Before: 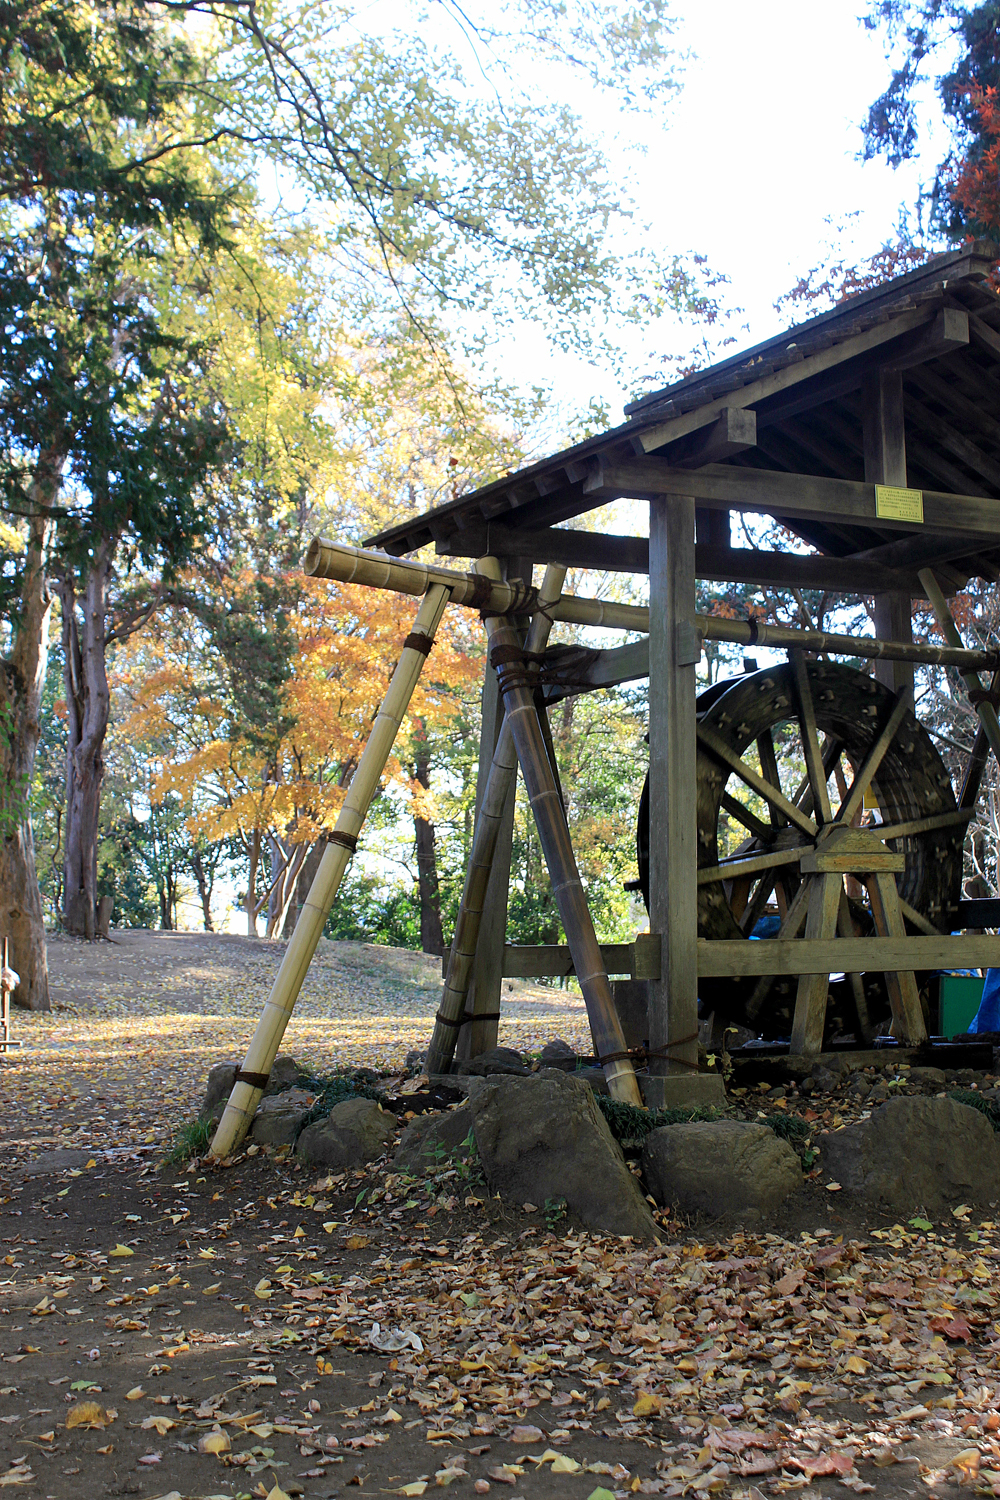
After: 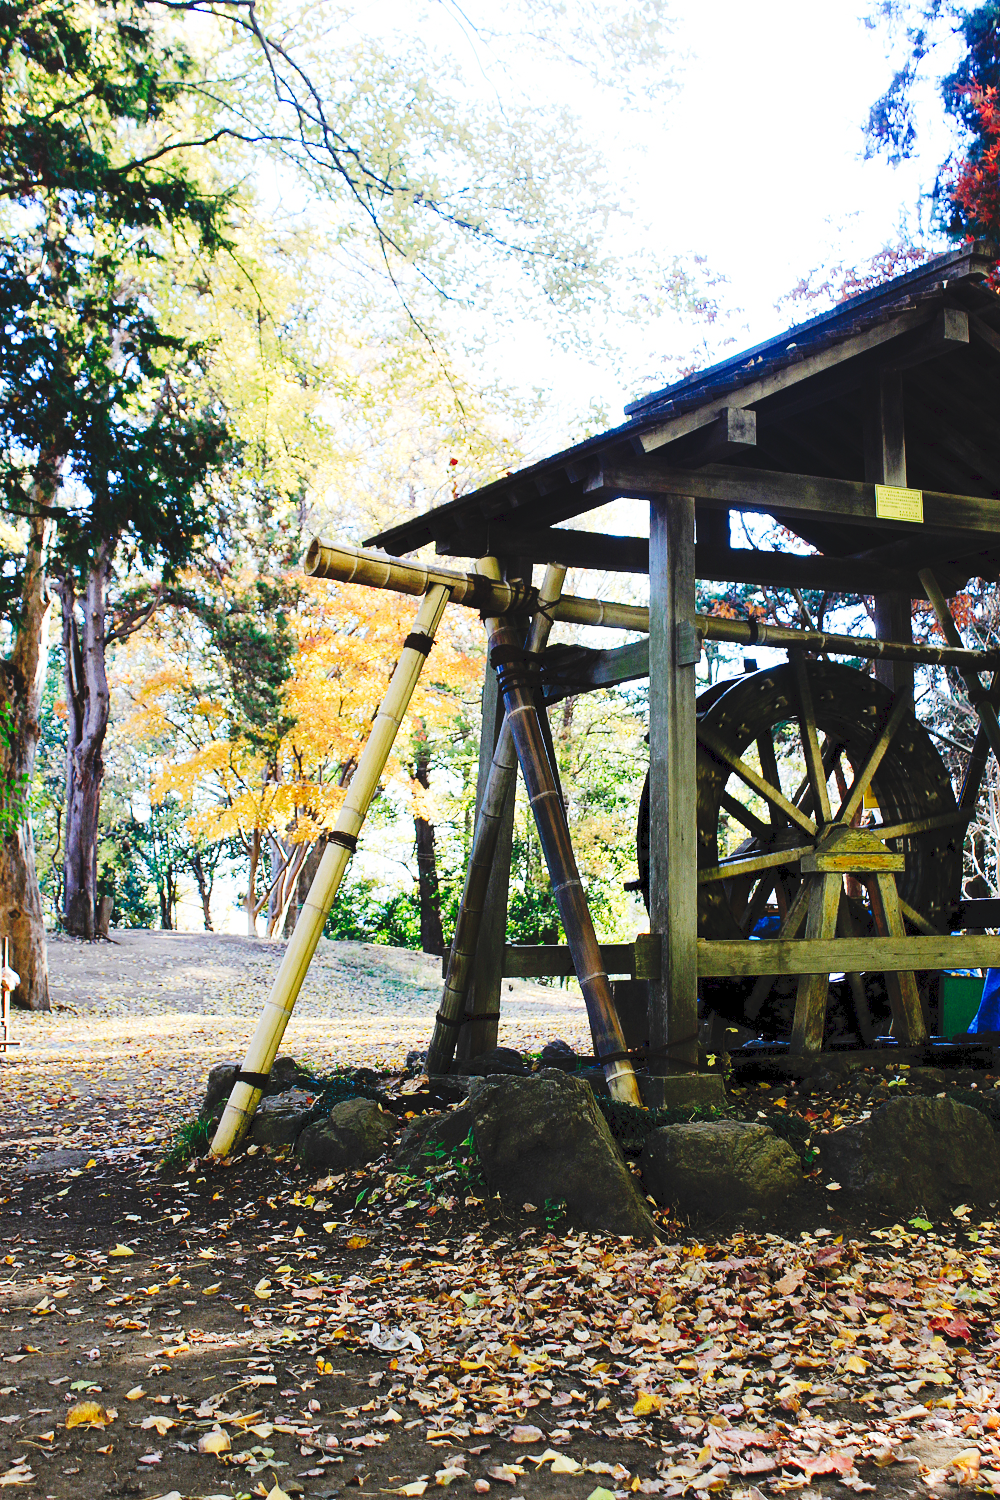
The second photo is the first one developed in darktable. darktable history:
tone curve: curves: ch0 [(0, 0) (0.003, 0.077) (0.011, 0.079) (0.025, 0.085) (0.044, 0.095) (0.069, 0.109) (0.1, 0.124) (0.136, 0.142) (0.177, 0.169) (0.224, 0.207) (0.277, 0.267) (0.335, 0.347) (0.399, 0.442) (0.468, 0.54) (0.543, 0.635) (0.623, 0.726) (0.709, 0.813) (0.801, 0.882) (0.898, 0.934) (1, 1)], preserve colors none
base curve: curves: ch0 [(0, 0) (0.036, 0.025) (0.121, 0.166) (0.206, 0.329) (0.605, 0.79) (1, 1)], preserve colors none
